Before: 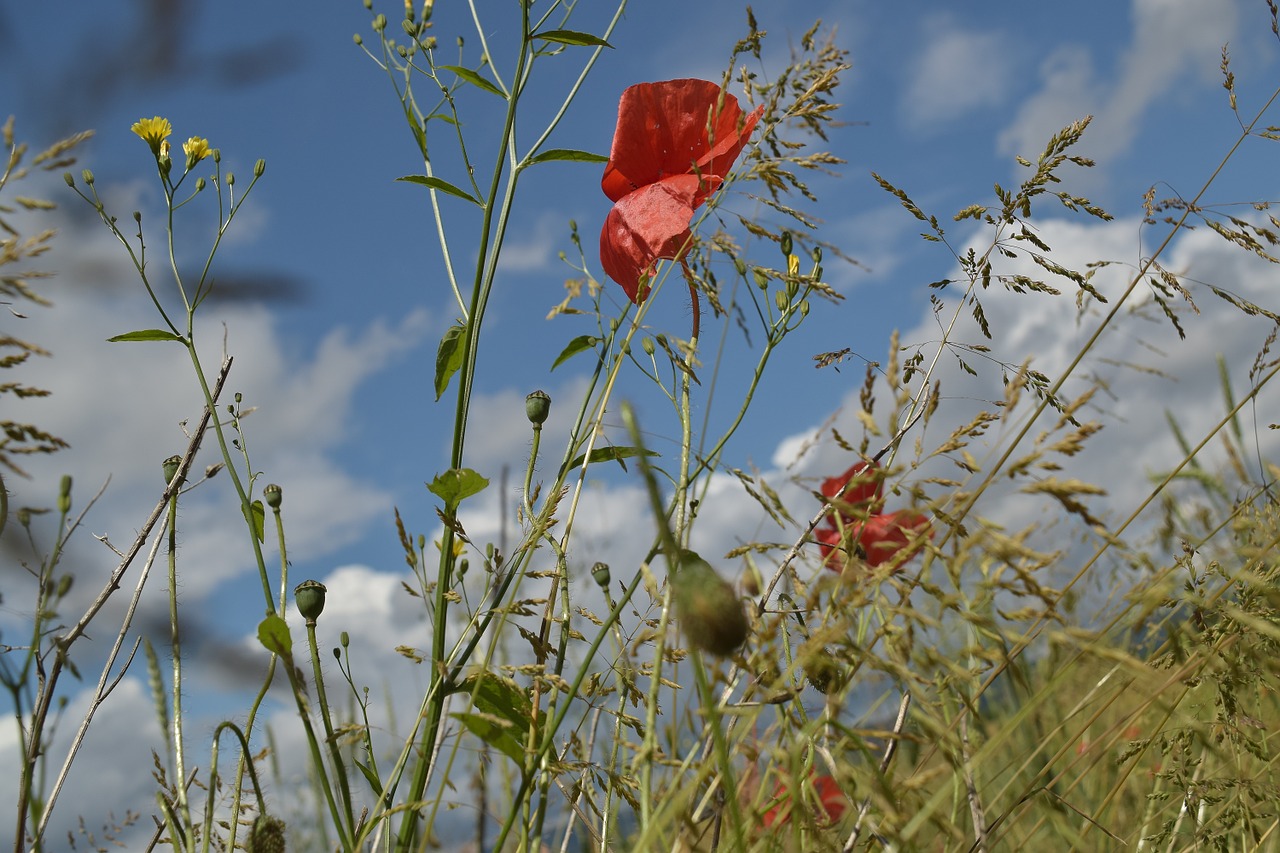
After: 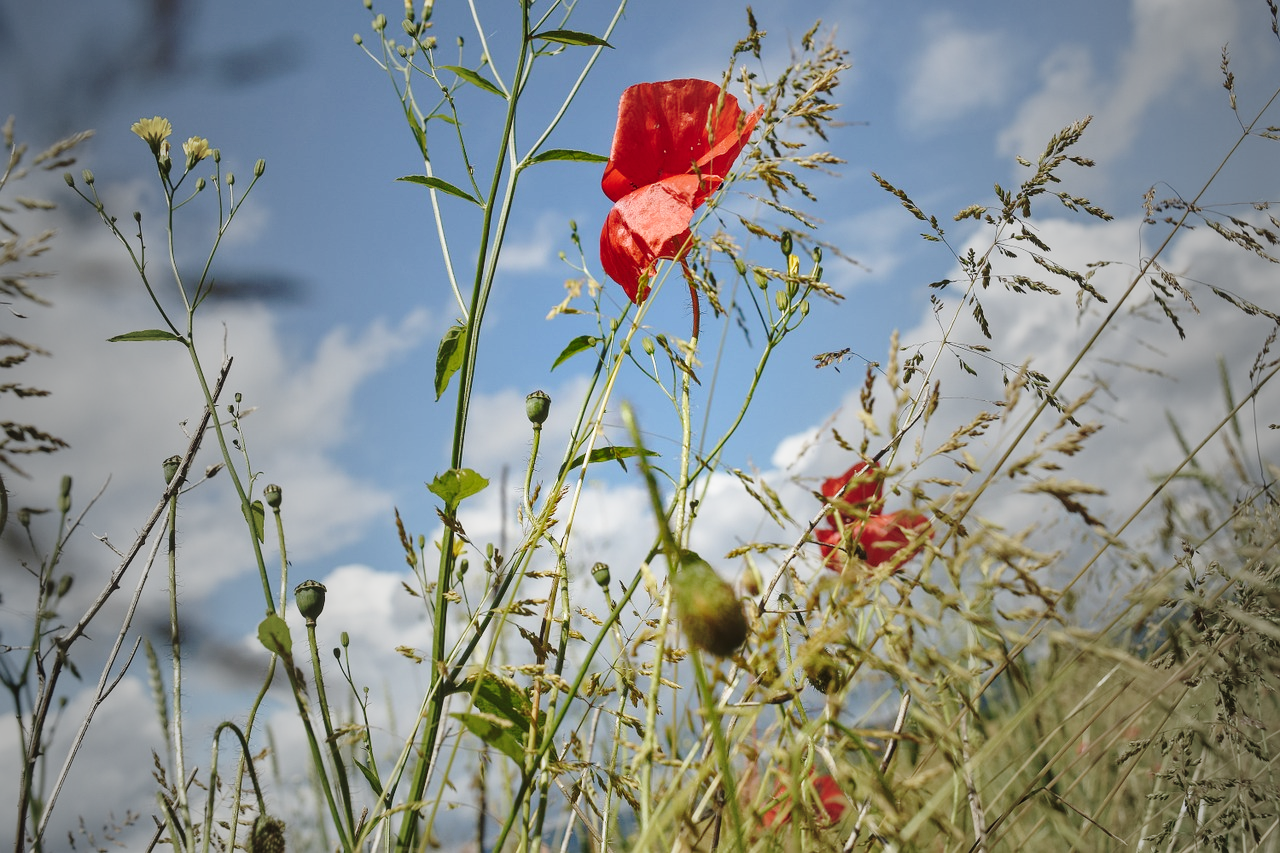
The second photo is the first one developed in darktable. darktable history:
exposure: compensate highlight preservation false
color correction: highlights b* 0.061
base curve: curves: ch0 [(0, 0) (0.032, 0.037) (0.105, 0.228) (0.435, 0.76) (0.856, 0.983) (1, 1)], preserve colors none
vignetting: fall-off start 18.78%, fall-off radius 136.82%, width/height ratio 0.622, shape 0.593, unbound false
local contrast: detail 110%
